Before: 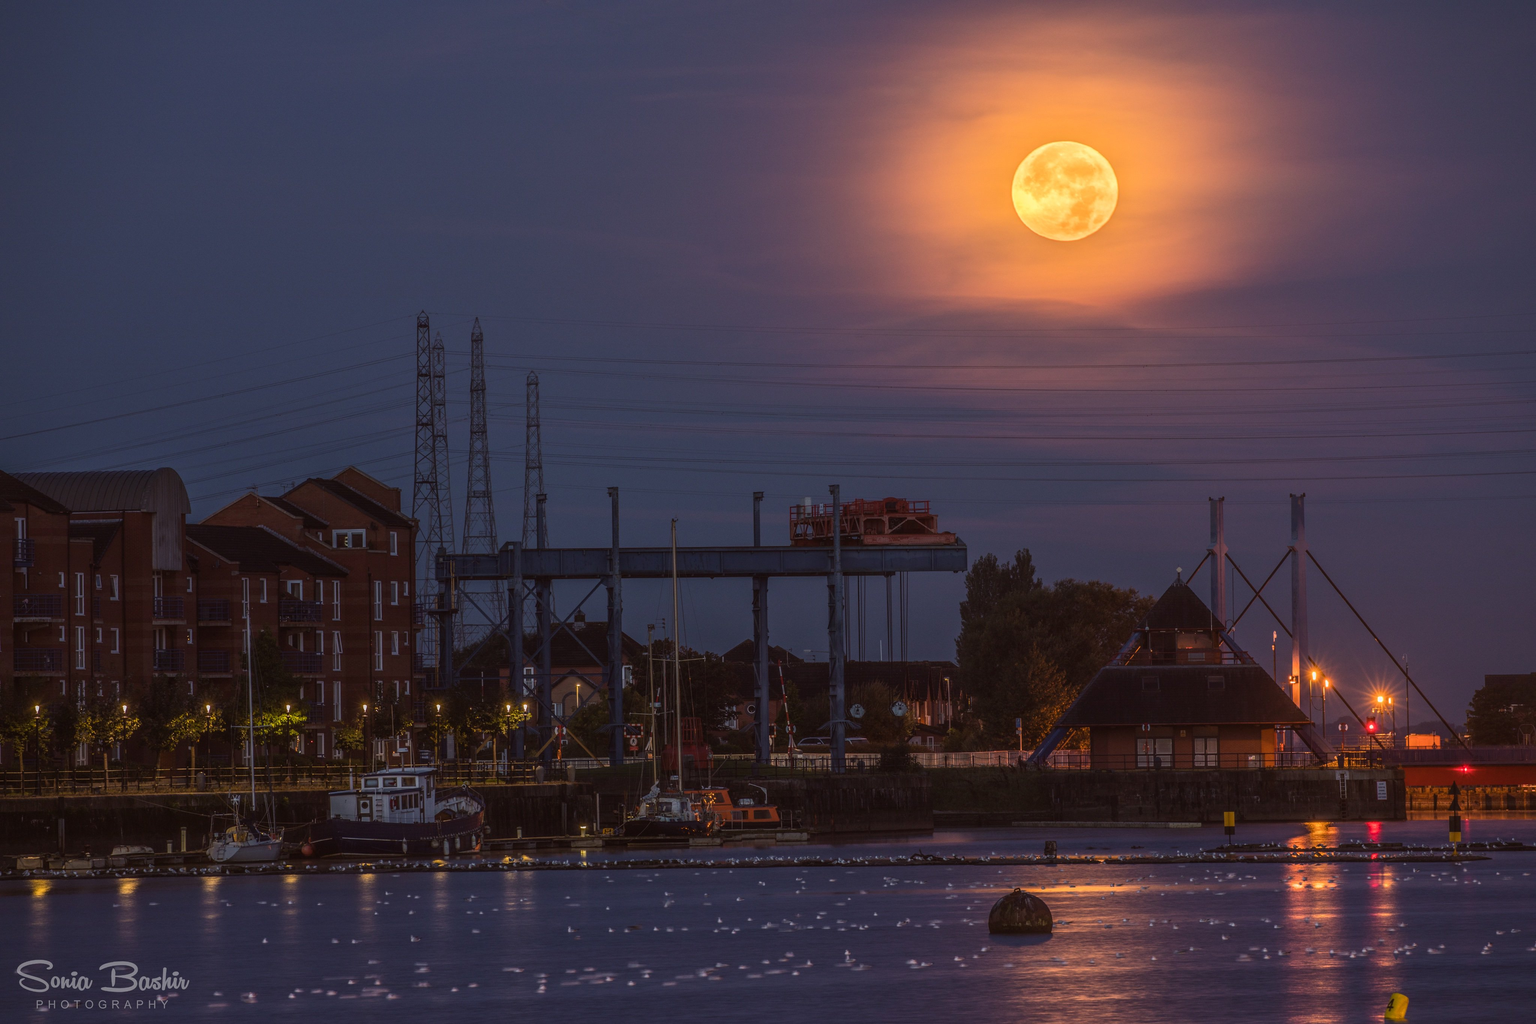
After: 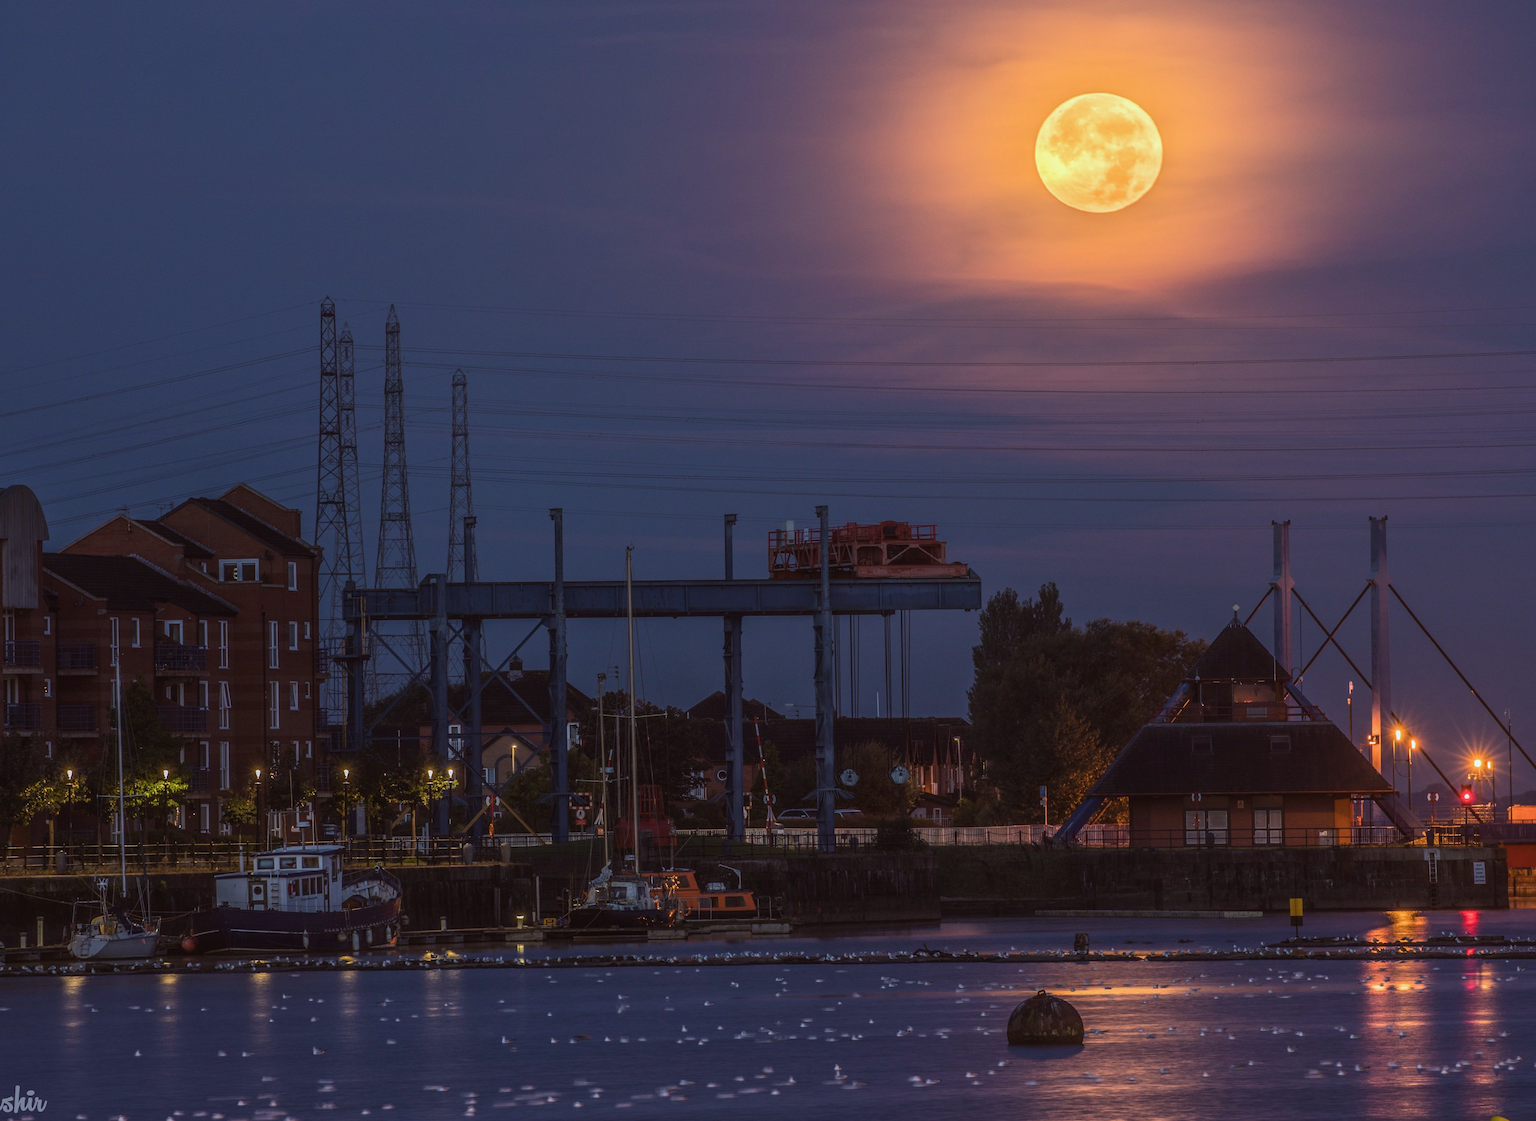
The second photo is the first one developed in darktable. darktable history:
color calibration: illuminant custom, x 0.368, y 0.373, temperature 4348.65 K
levels: black 0.102%
crop: left 9.797%, top 6.297%, right 6.937%, bottom 2.506%
